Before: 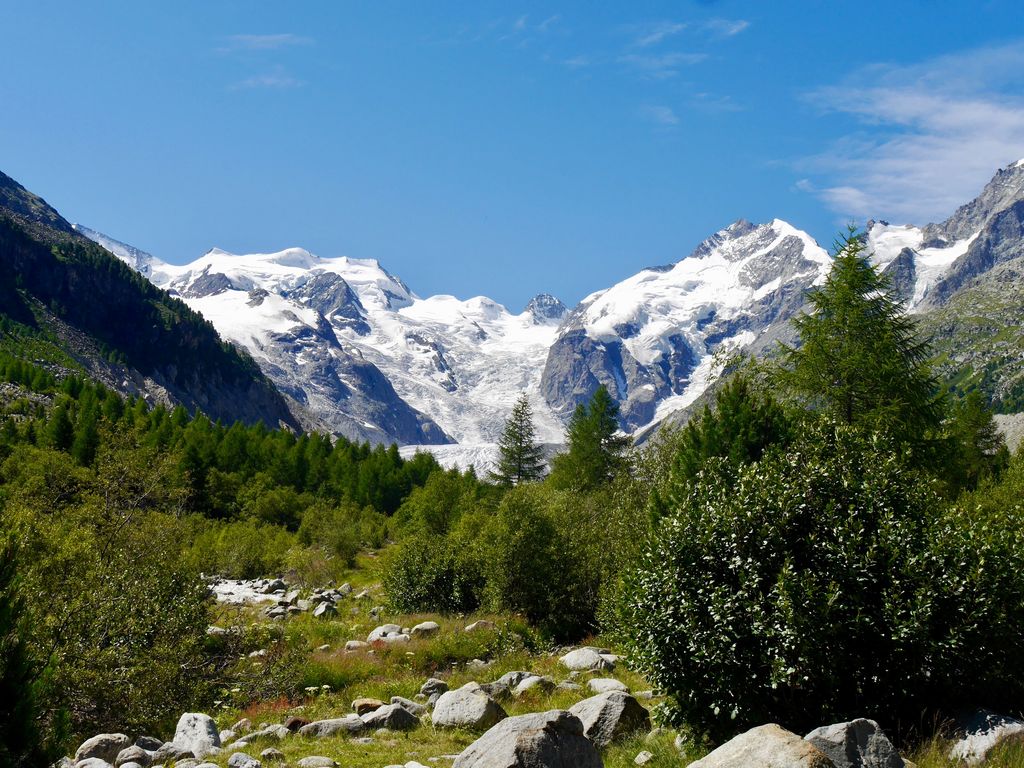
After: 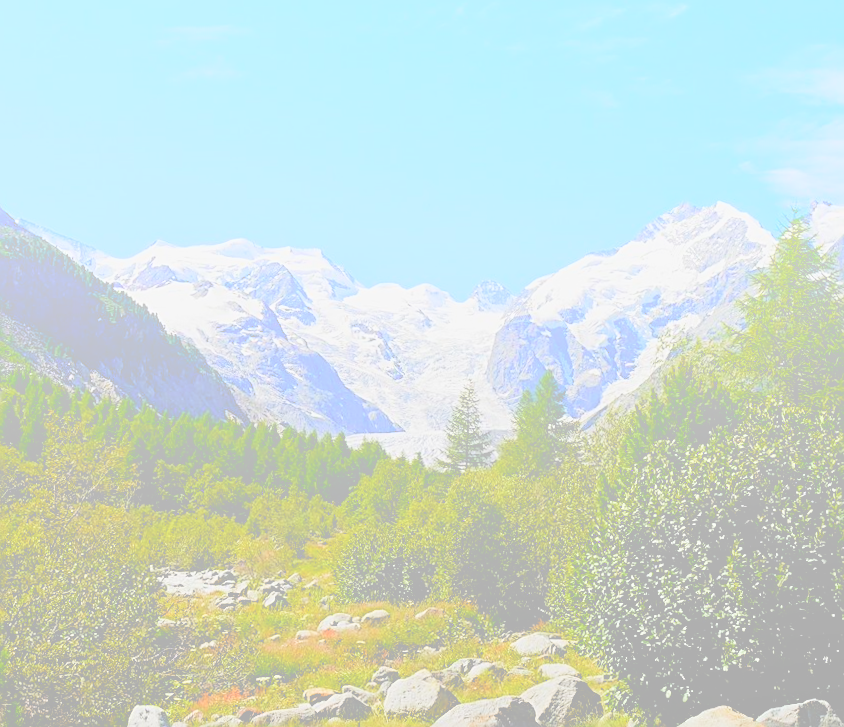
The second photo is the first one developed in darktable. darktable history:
bloom: size 85%, threshold 5%, strength 85%
filmic rgb: black relative exposure -7.65 EV, white relative exposure 4.56 EV, hardness 3.61
sharpen: amount 0.901
crop and rotate: angle 1°, left 4.281%, top 0.642%, right 11.383%, bottom 2.486%
